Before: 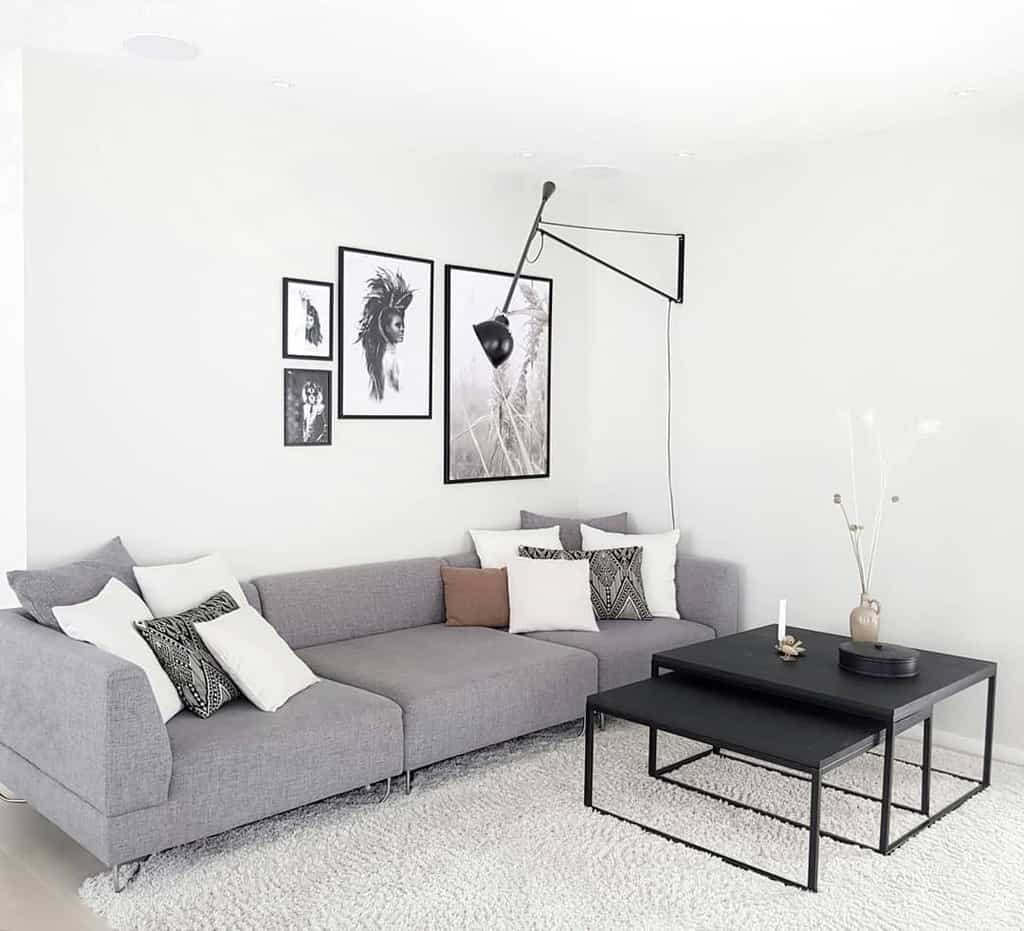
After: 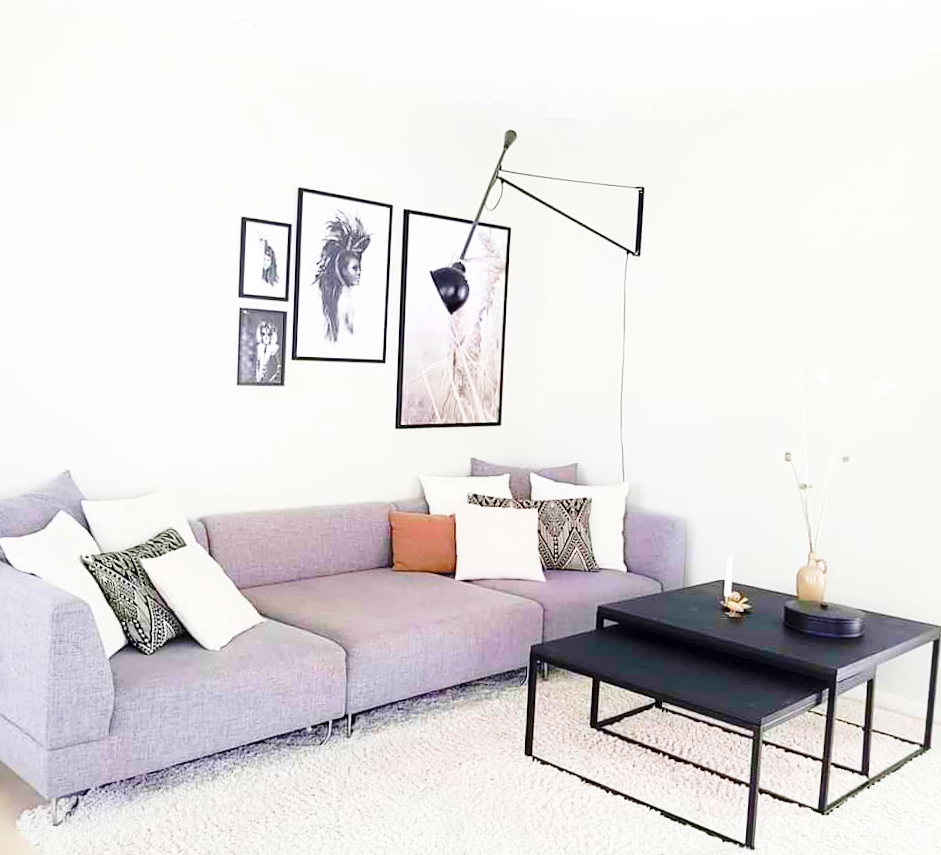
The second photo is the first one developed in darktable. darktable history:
crop and rotate: angle -1.96°, left 3.097%, top 4.154%, right 1.586%, bottom 0.529%
base curve: curves: ch0 [(0, 0) (0.028, 0.03) (0.121, 0.232) (0.46, 0.748) (0.859, 0.968) (1, 1)], preserve colors none
color correction: saturation 2.15
